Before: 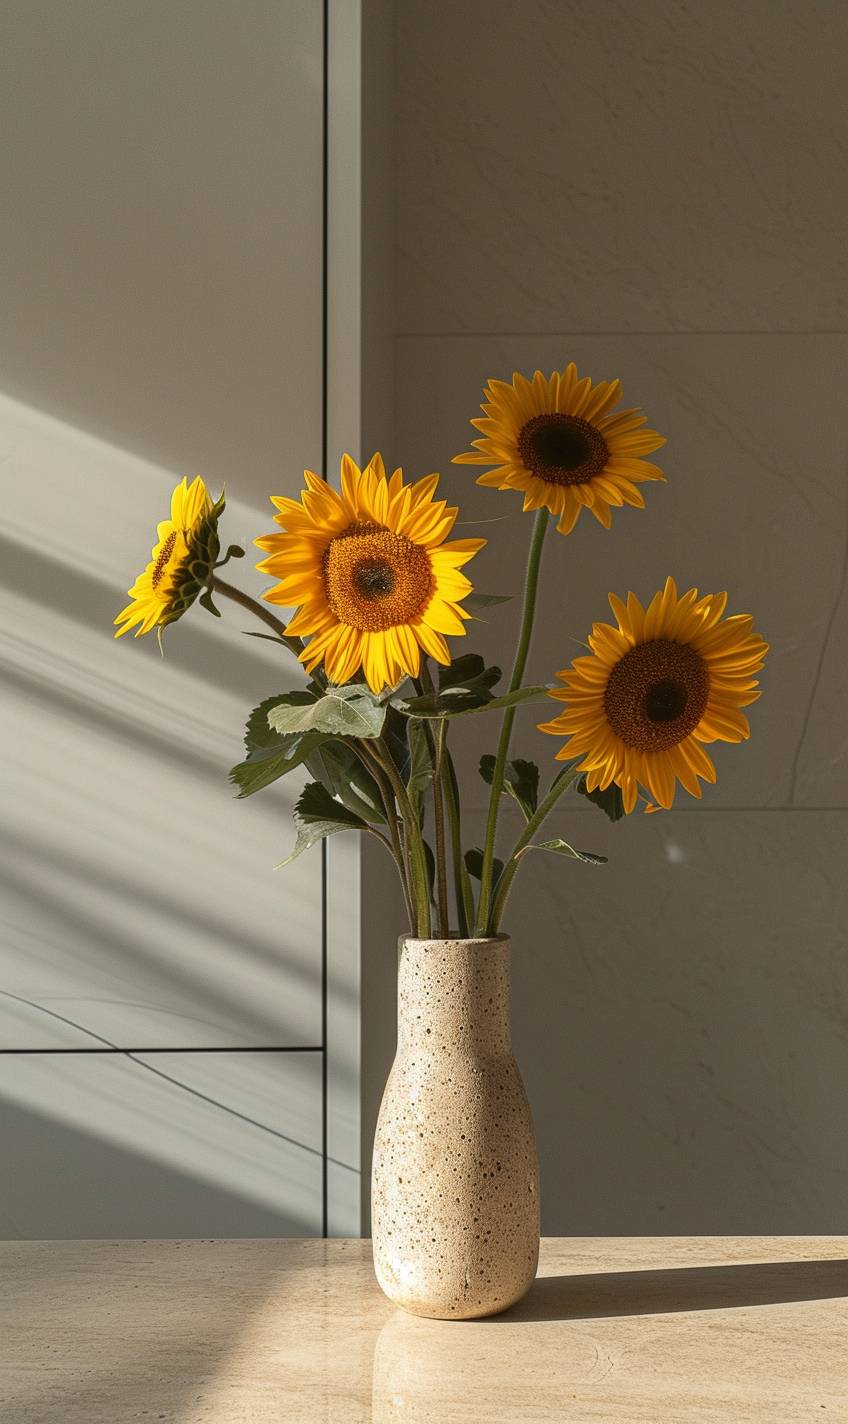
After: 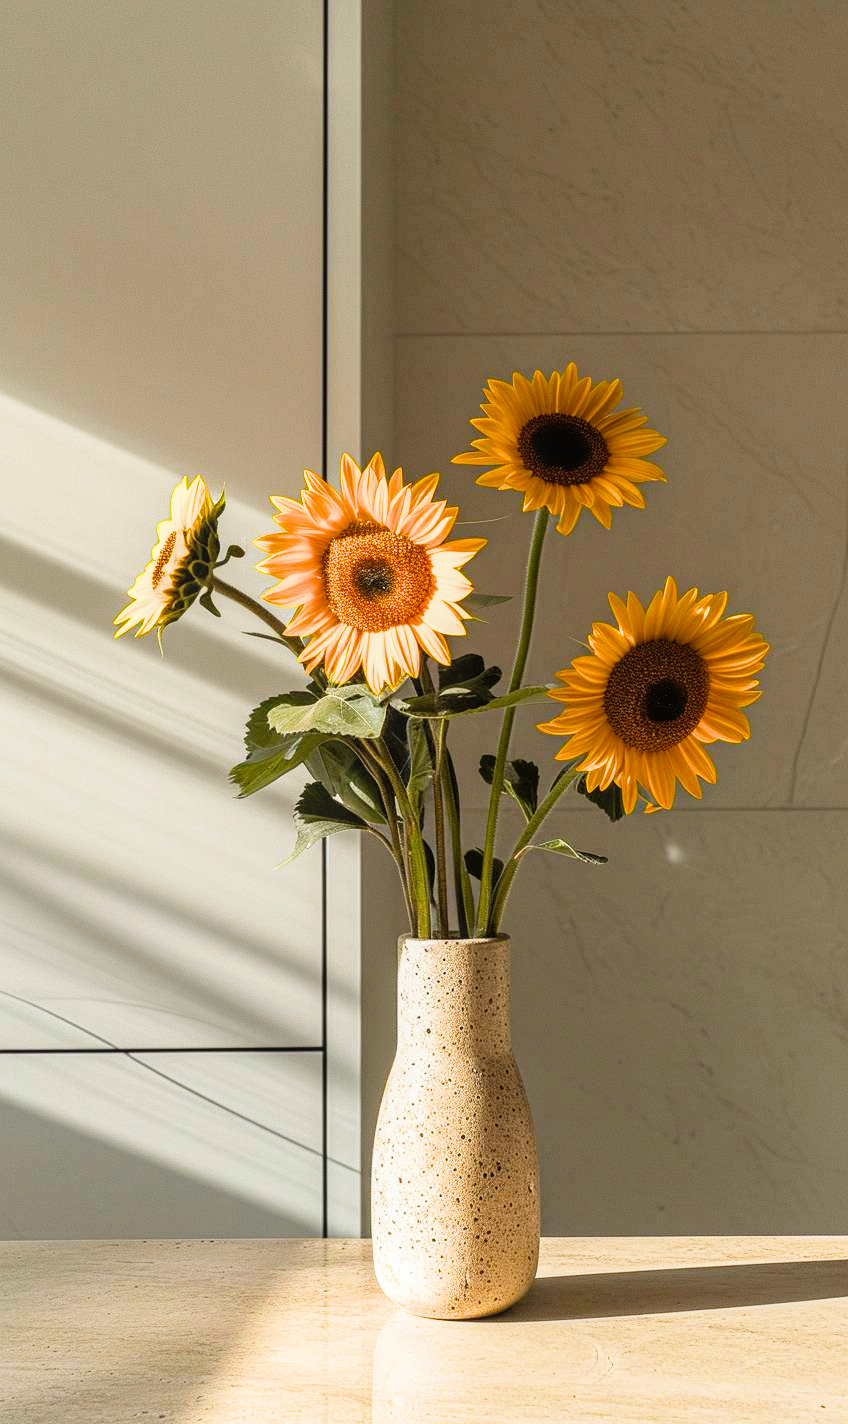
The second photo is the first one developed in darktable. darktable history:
local contrast: detail 110%
color balance rgb: perceptual saturation grading › global saturation 20%, global vibrance 20%
exposure: black level correction 0, exposure 0.9 EV, compensate highlight preservation false
filmic rgb: black relative exposure -5 EV, white relative exposure 3.5 EV, hardness 3.19, contrast 1.2, highlights saturation mix -50%
